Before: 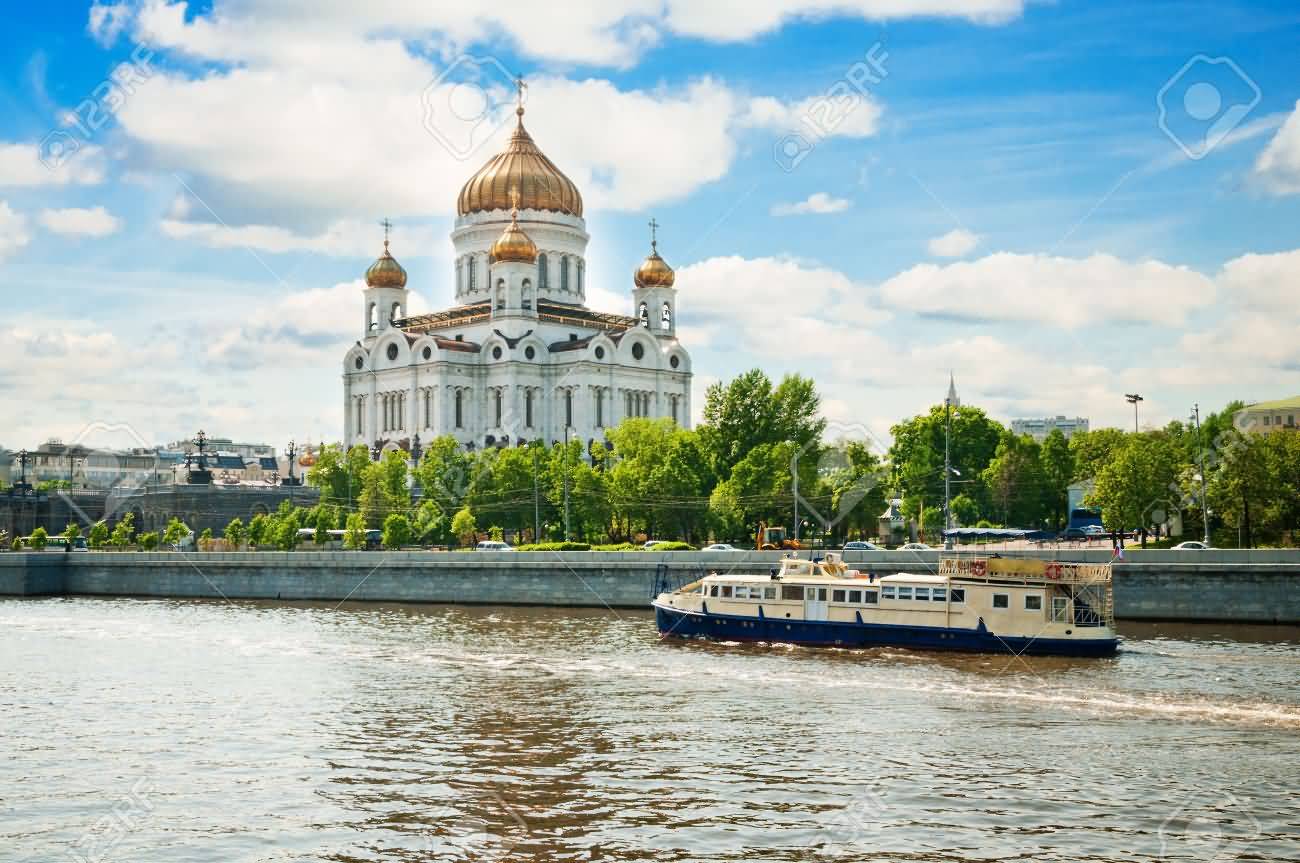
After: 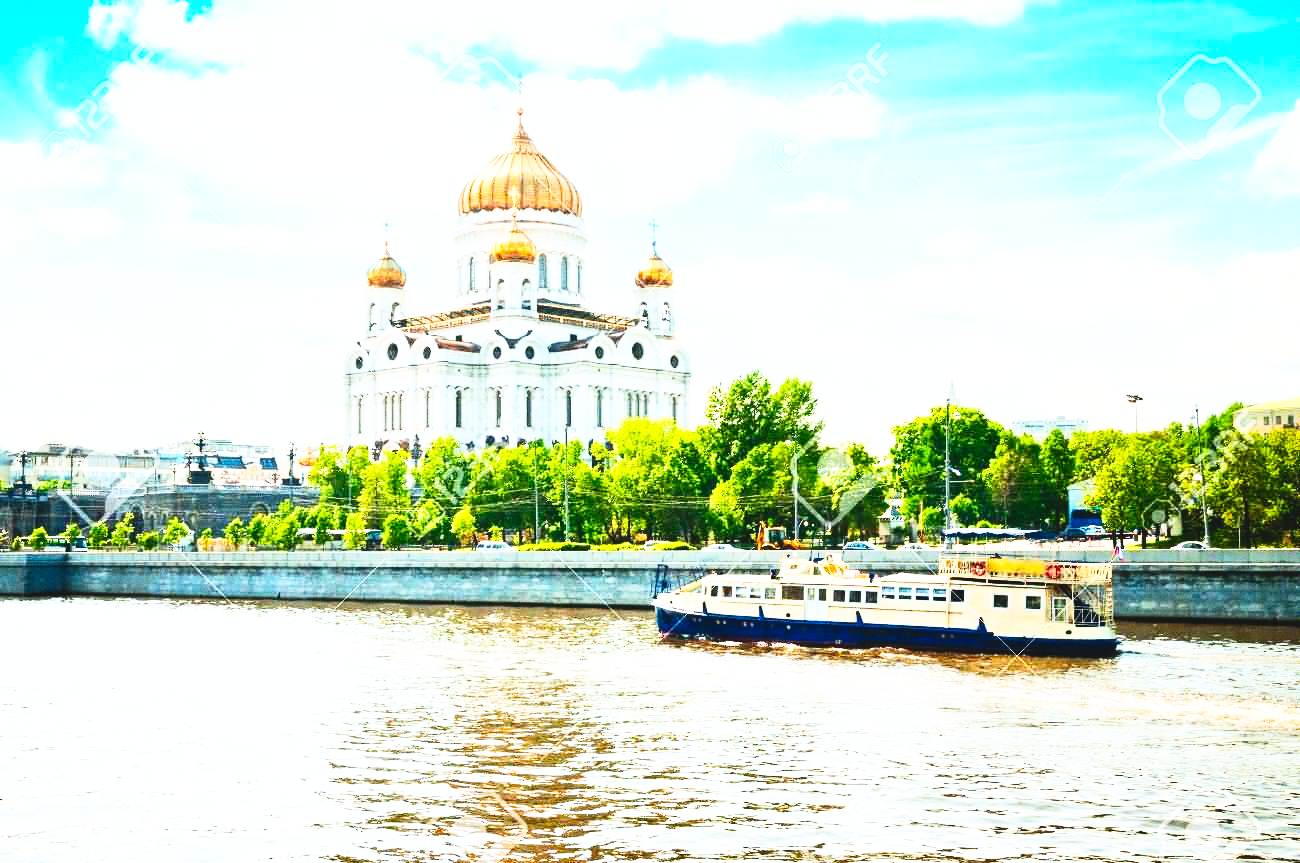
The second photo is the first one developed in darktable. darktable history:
contrast brightness saturation: contrast 0.2, brightness 0.16, saturation 0.22
white balance: red 0.98, blue 1.034
lowpass: radius 0.1, contrast 0.85, saturation 1.1, unbound 0
tone equalizer: -8 EV -0.75 EV, -7 EV -0.7 EV, -6 EV -0.6 EV, -5 EV -0.4 EV, -3 EV 0.4 EV, -2 EV 0.6 EV, -1 EV 0.7 EV, +0 EV 0.75 EV, edges refinement/feathering 500, mask exposure compensation -1.57 EV, preserve details no
base curve: curves: ch0 [(0, 0) (0.007, 0.004) (0.027, 0.03) (0.046, 0.07) (0.207, 0.54) (0.442, 0.872) (0.673, 0.972) (1, 1)], preserve colors none
grain: coarseness 0.47 ISO
color balance rgb: global vibrance -1%, saturation formula JzAzBz (2021)
